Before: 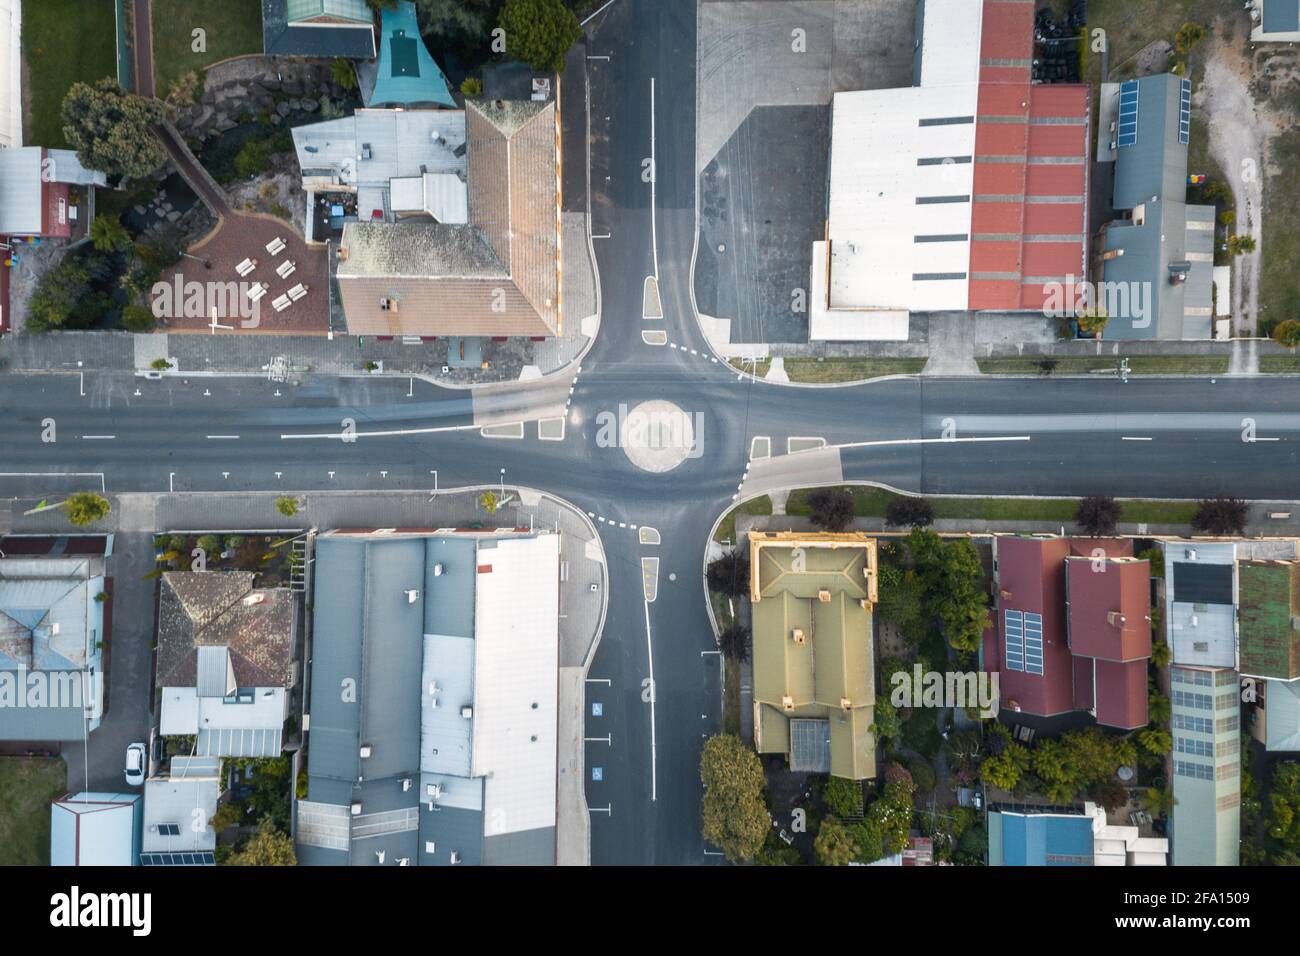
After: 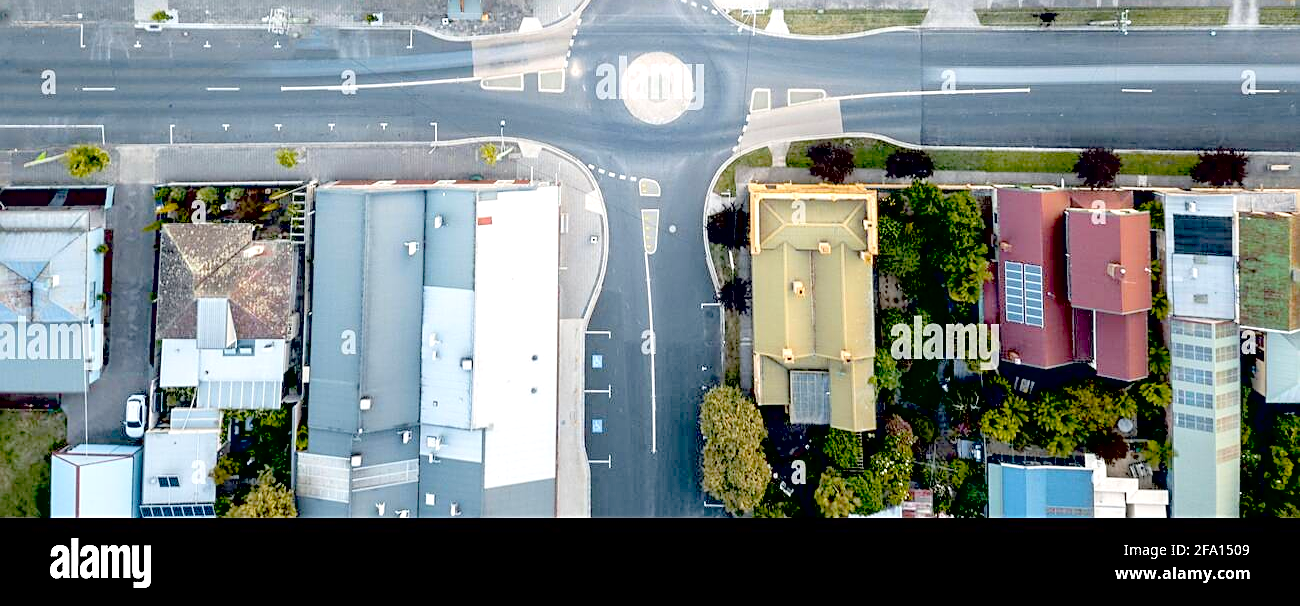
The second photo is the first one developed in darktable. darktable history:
exposure: black level correction 0.032, exposure 0.328 EV, compensate highlight preservation false
contrast brightness saturation: brightness 0.289
crop and rotate: top 36.582%
sharpen: on, module defaults
